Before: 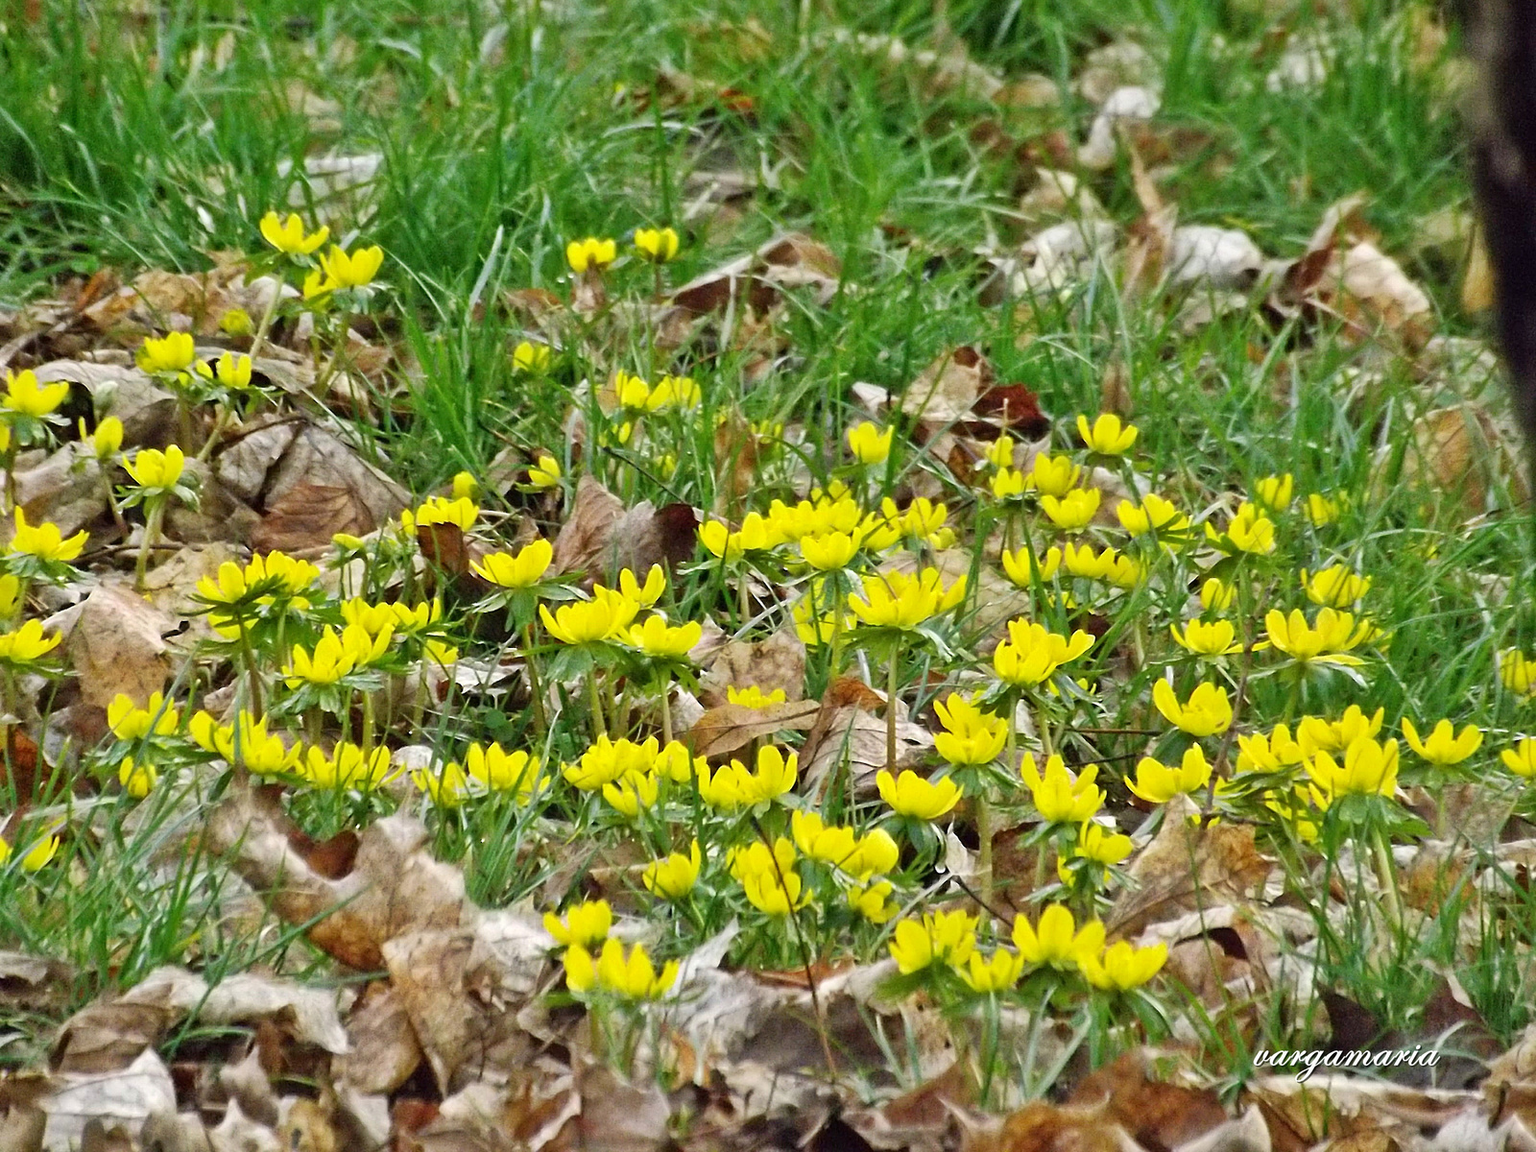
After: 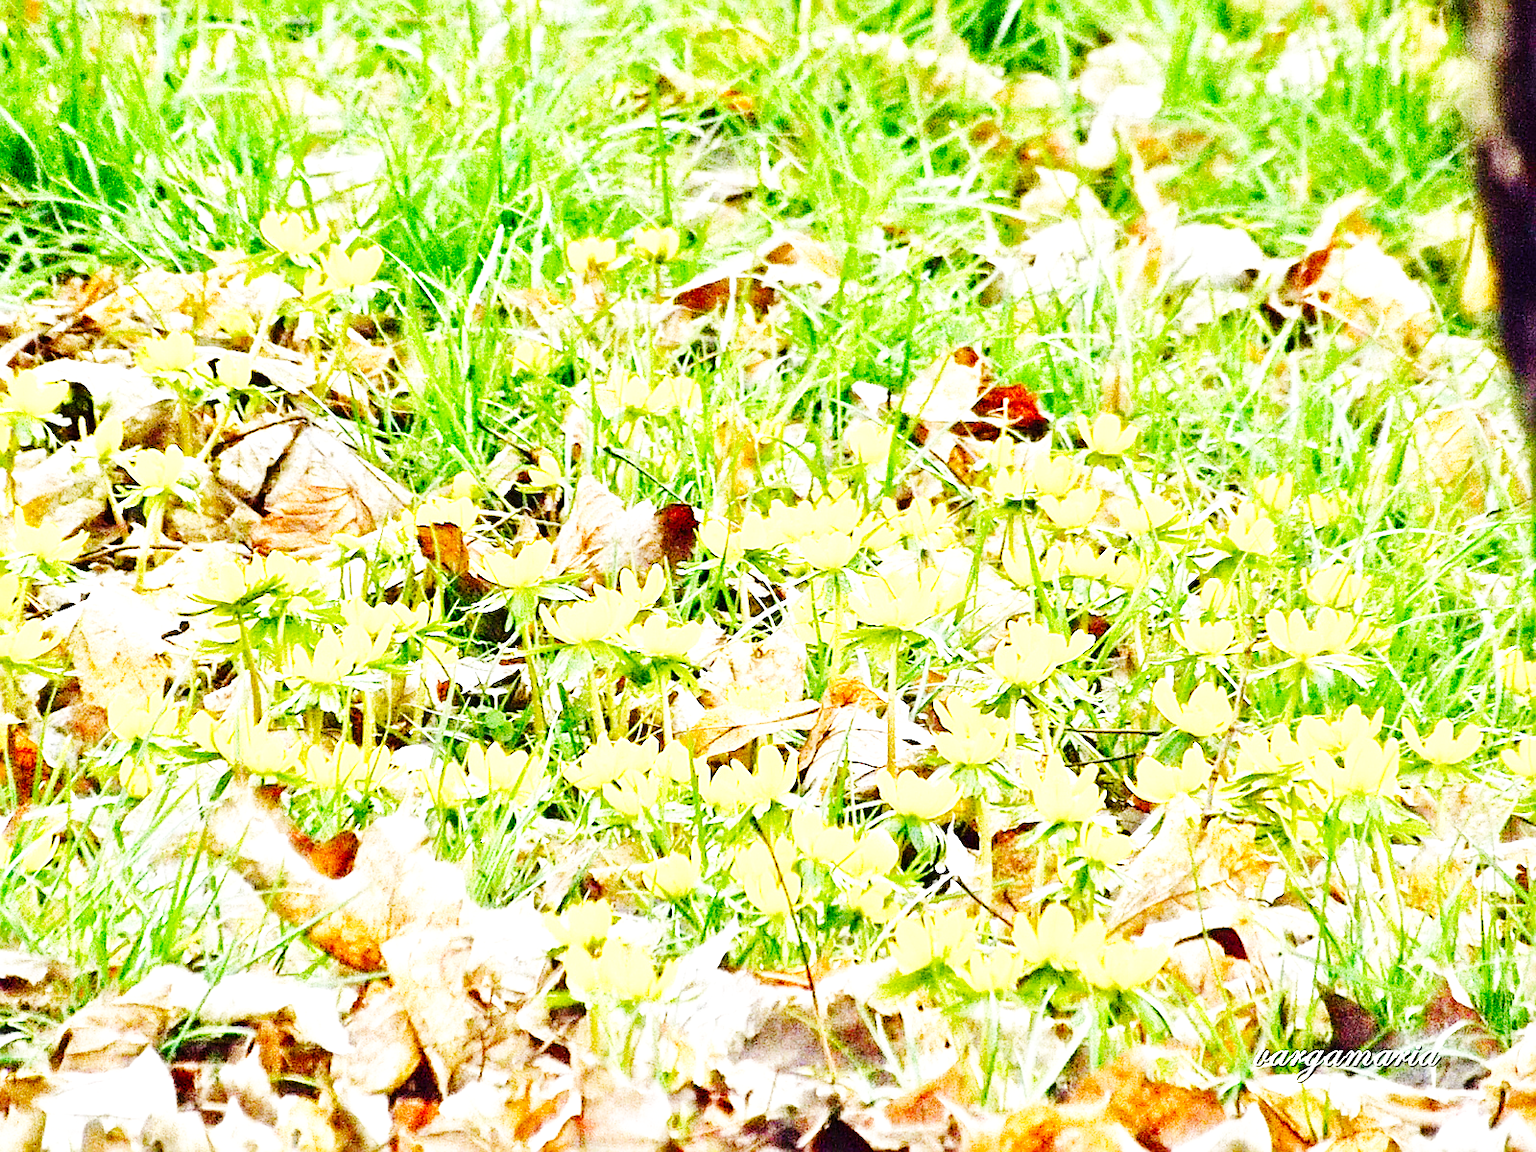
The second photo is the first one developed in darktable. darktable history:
base curve: curves: ch0 [(0, 0) (0, 0) (0.002, 0.001) (0.008, 0.003) (0.019, 0.011) (0.037, 0.037) (0.064, 0.11) (0.102, 0.232) (0.152, 0.379) (0.216, 0.524) (0.296, 0.665) (0.394, 0.789) (0.512, 0.881) (0.651, 0.945) (0.813, 0.986) (1, 1)], preserve colors none
exposure: black level correction 0, exposure 1.359 EV, compensate highlight preservation false
sharpen: on, module defaults
color balance rgb: perceptual saturation grading › global saturation 20%, perceptual saturation grading › highlights -25.856%, perceptual saturation grading › shadows 49.274%
